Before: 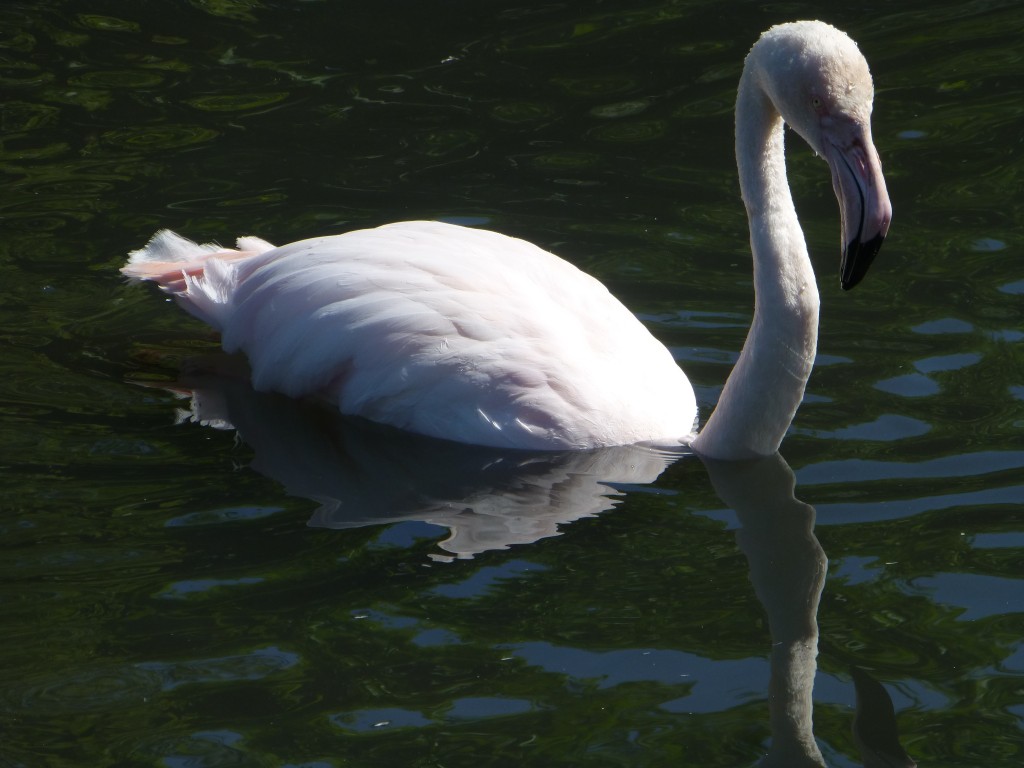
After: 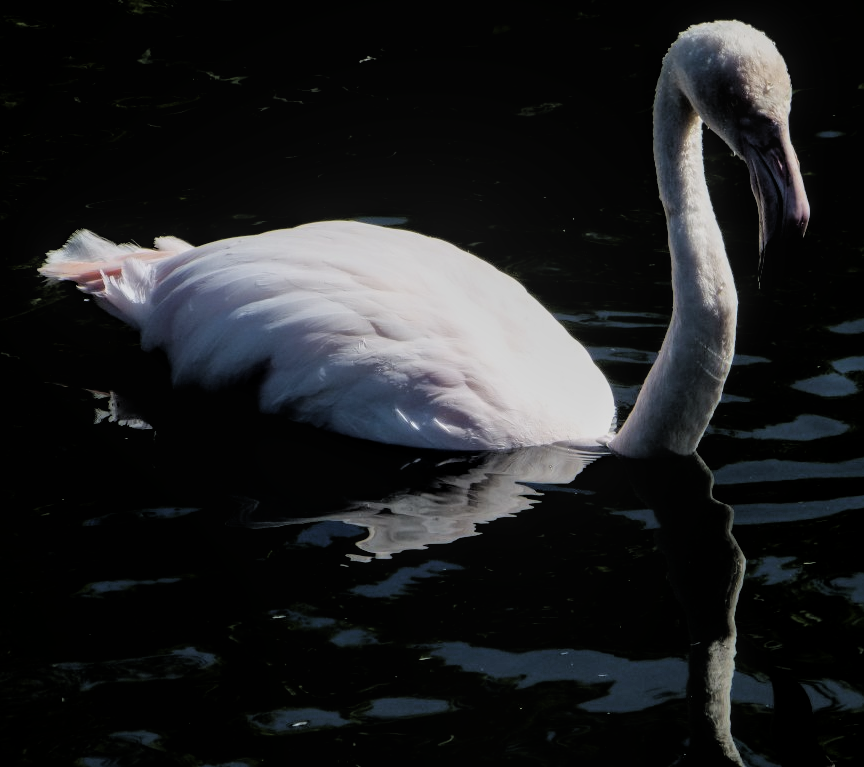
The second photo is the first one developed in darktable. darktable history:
local contrast: on, module defaults
crop: left 8.019%, right 7.511%
filmic rgb: black relative exposure -3.33 EV, white relative exposure 3.46 EV, hardness 2.36, contrast 1.104
